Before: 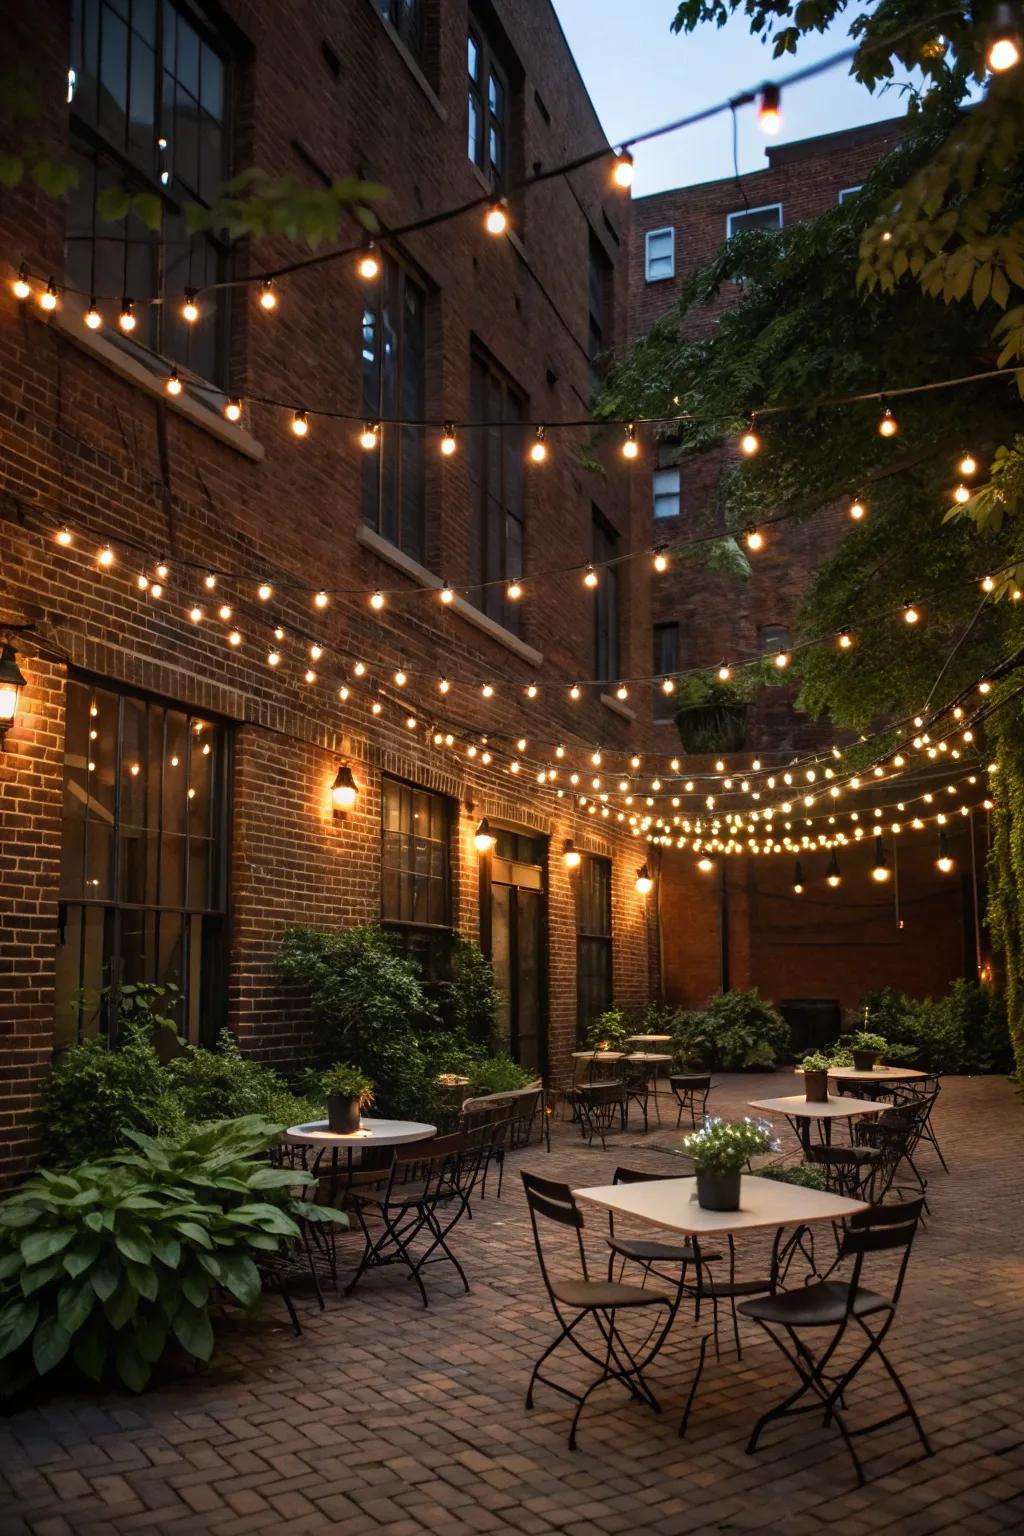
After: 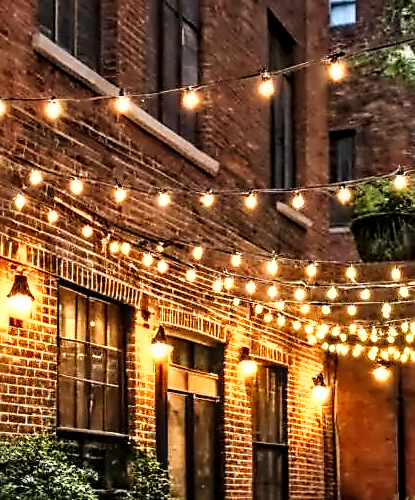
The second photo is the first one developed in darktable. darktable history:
crop: left 31.687%, top 32.049%, right 27.765%, bottom 35.347%
local contrast: on, module defaults
tone curve: curves: ch0 [(0.021, 0) (0.104, 0.052) (0.496, 0.526) (0.737, 0.783) (1, 1)], preserve colors none
sharpen: on, module defaults
contrast equalizer: y [[0.5, 0.542, 0.583, 0.625, 0.667, 0.708], [0.5 ×6], [0.5 ×6], [0, 0.033, 0.067, 0.1, 0.133, 0.167], [0, 0.05, 0.1, 0.15, 0.2, 0.25]]
exposure: black level correction 0, exposure 0.95 EV, compensate highlight preservation false
shadows and highlights: soften with gaussian
